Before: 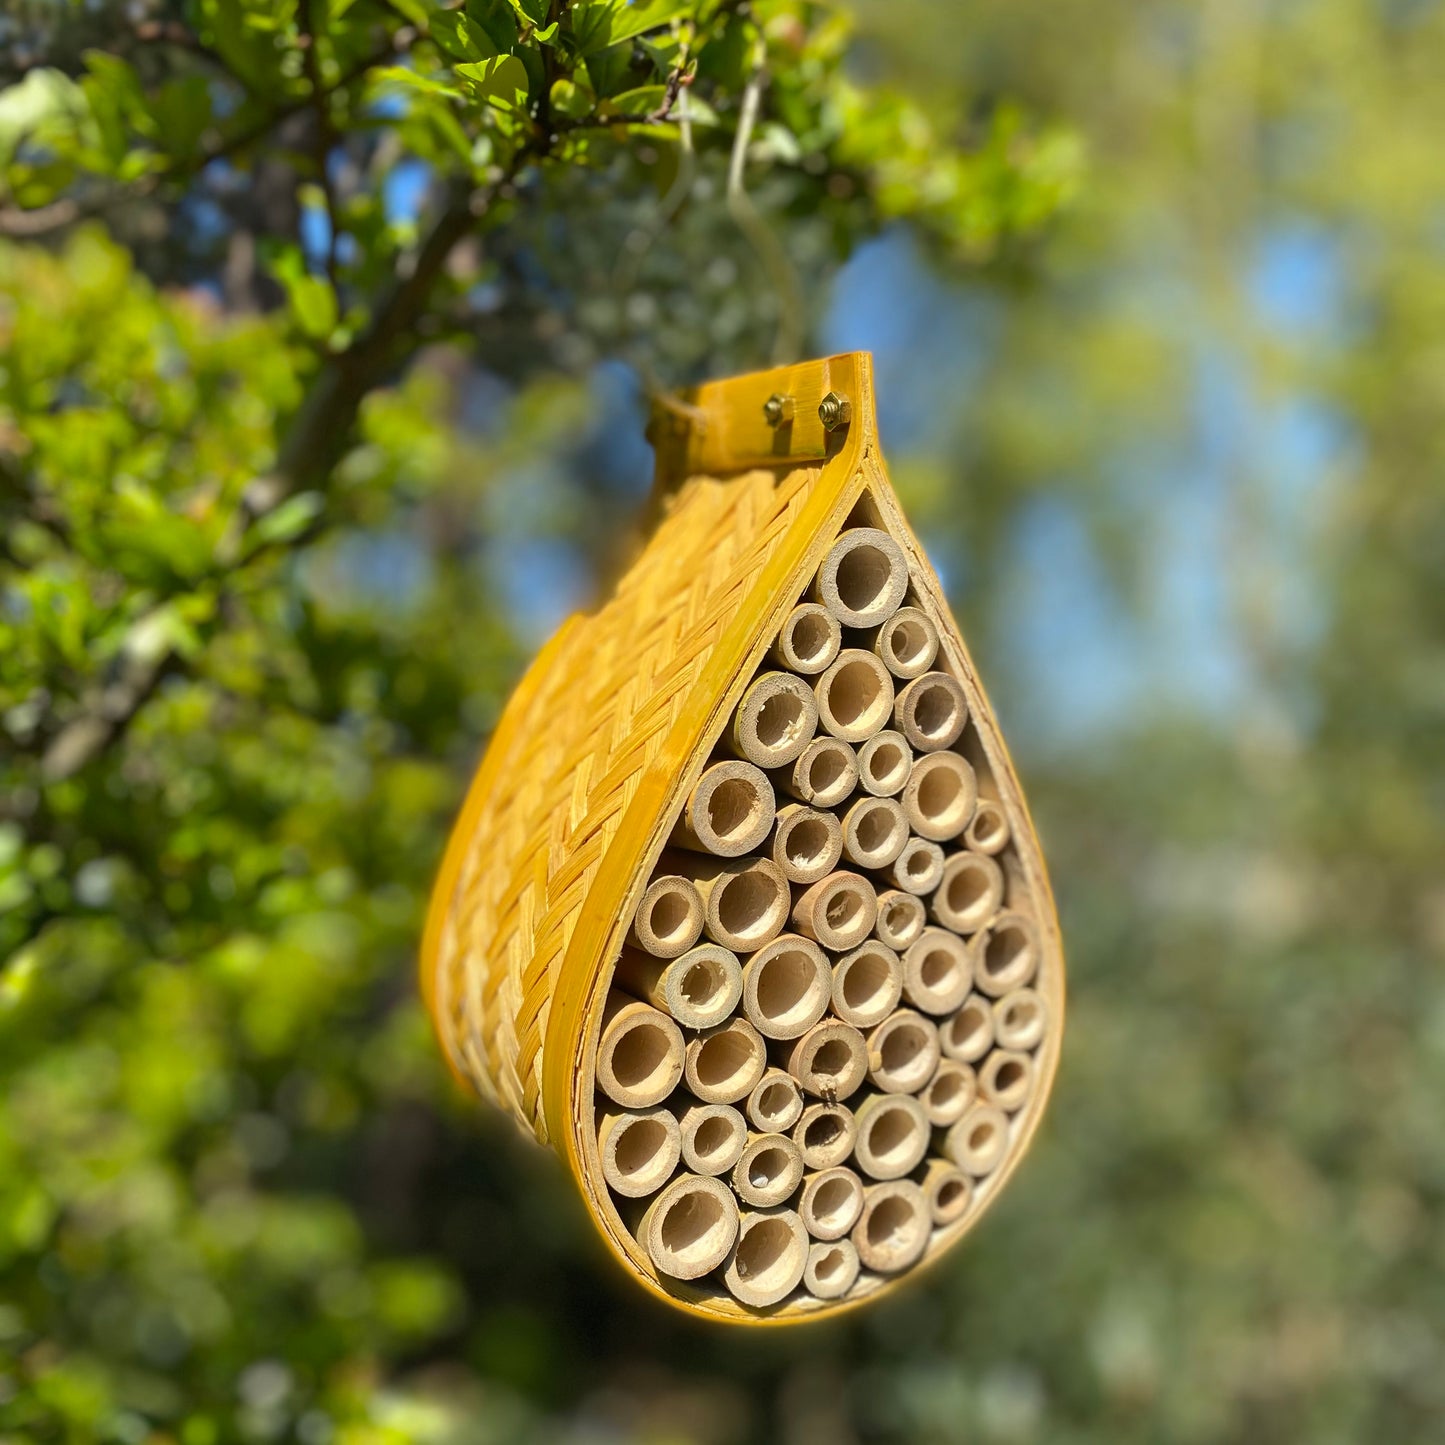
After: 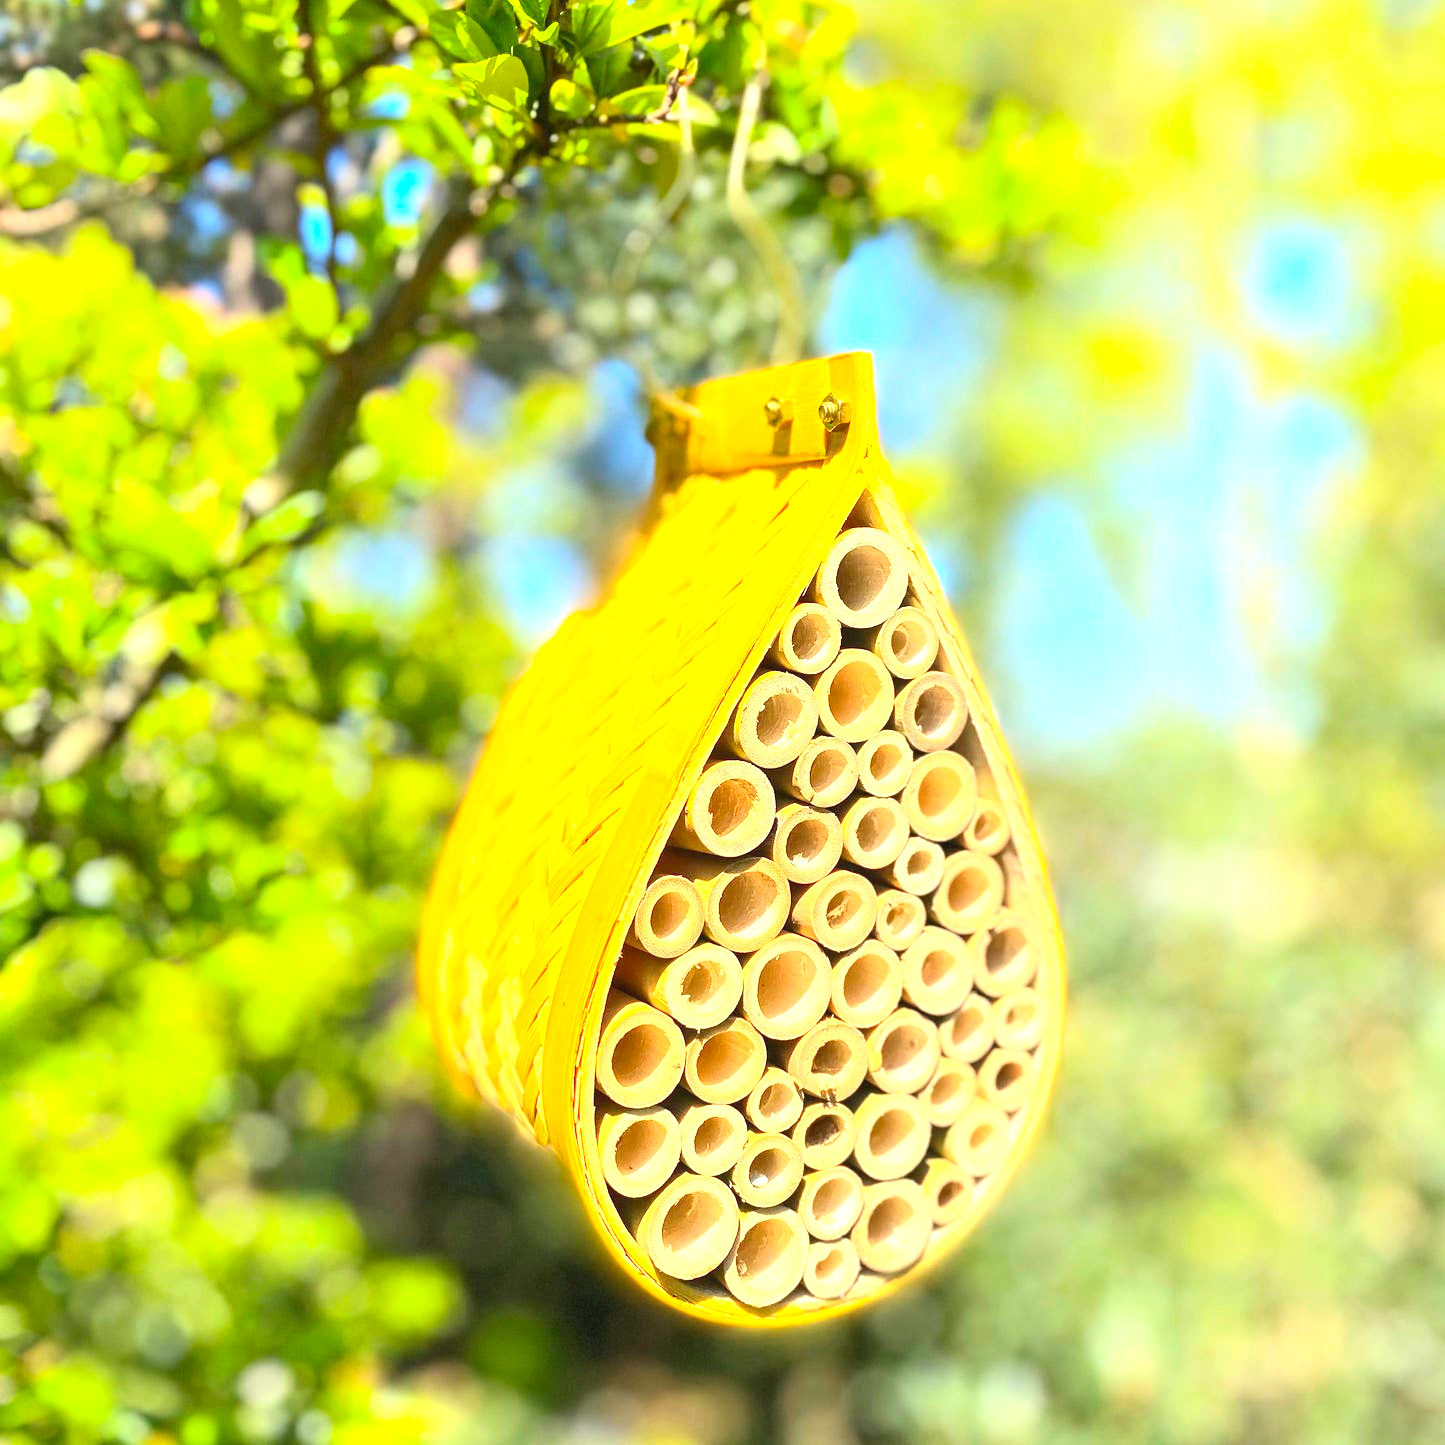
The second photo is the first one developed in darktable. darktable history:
local contrast: highlights 101%, shadows 98%, detail 120%, midtone range 0.2
contrast brightness saturation: contrast 0.241, brightness 0.27, saturation 0.393
exposure: exposure 1.508 EV, compensate exposure bias true, compensate highlight preservation false
color calibration: illuminant same as pipeline (D50), adaptation XYZ, x 0.346, y 0.359, temperature 5002.93 K
